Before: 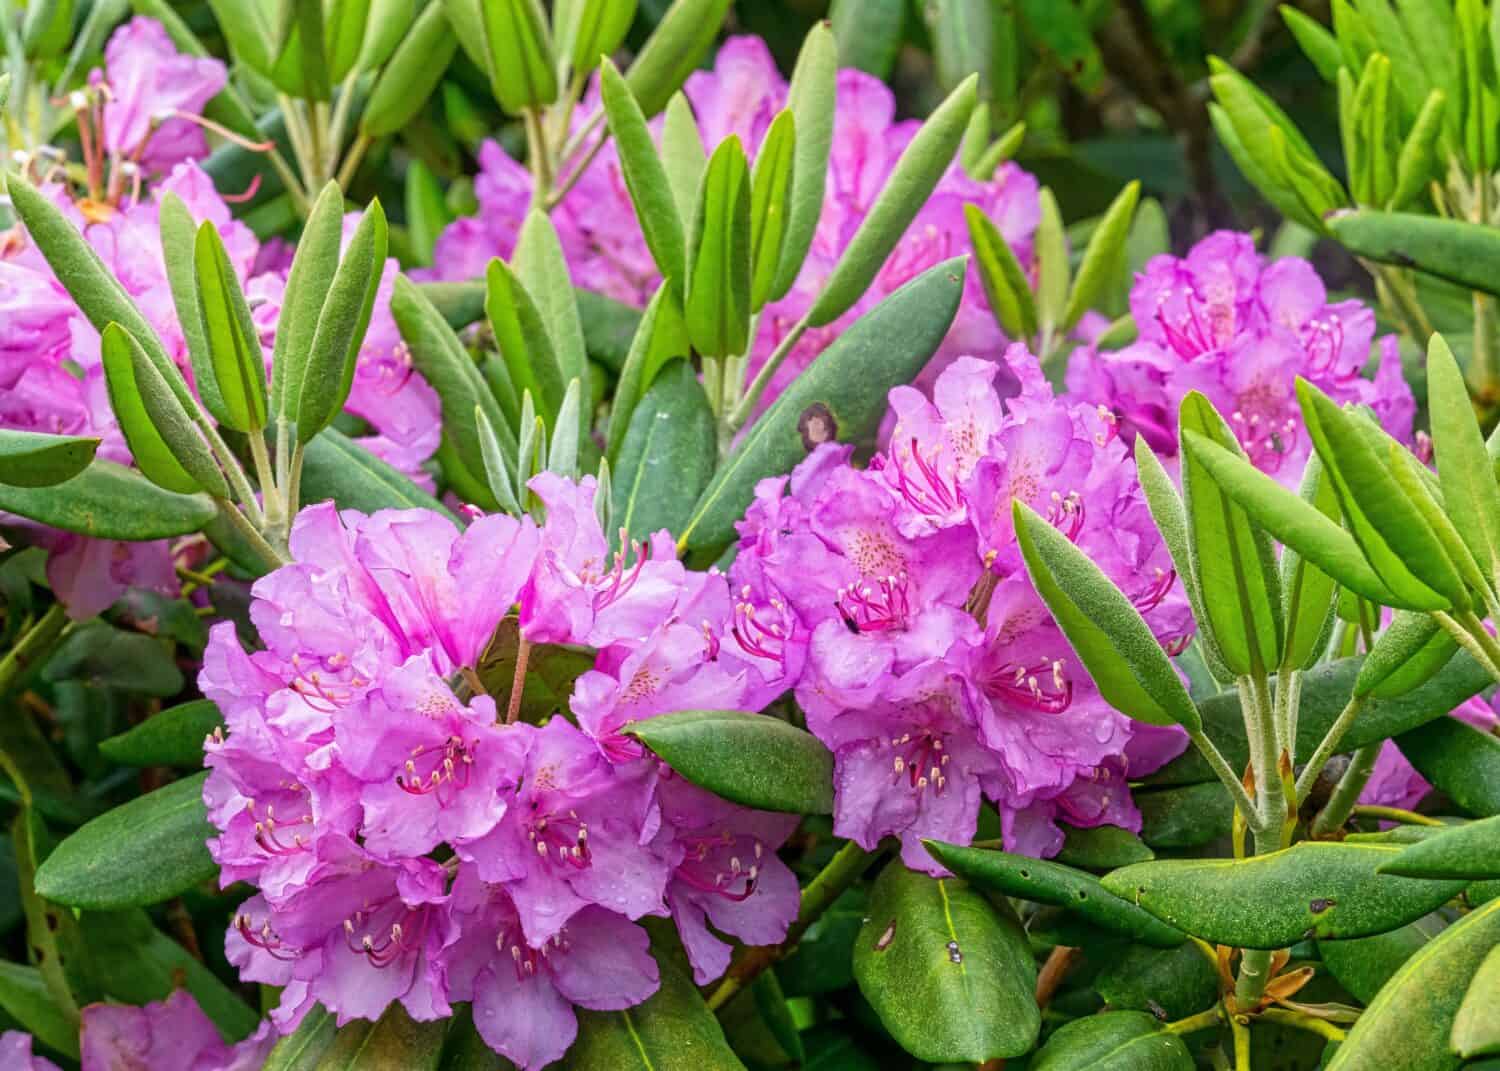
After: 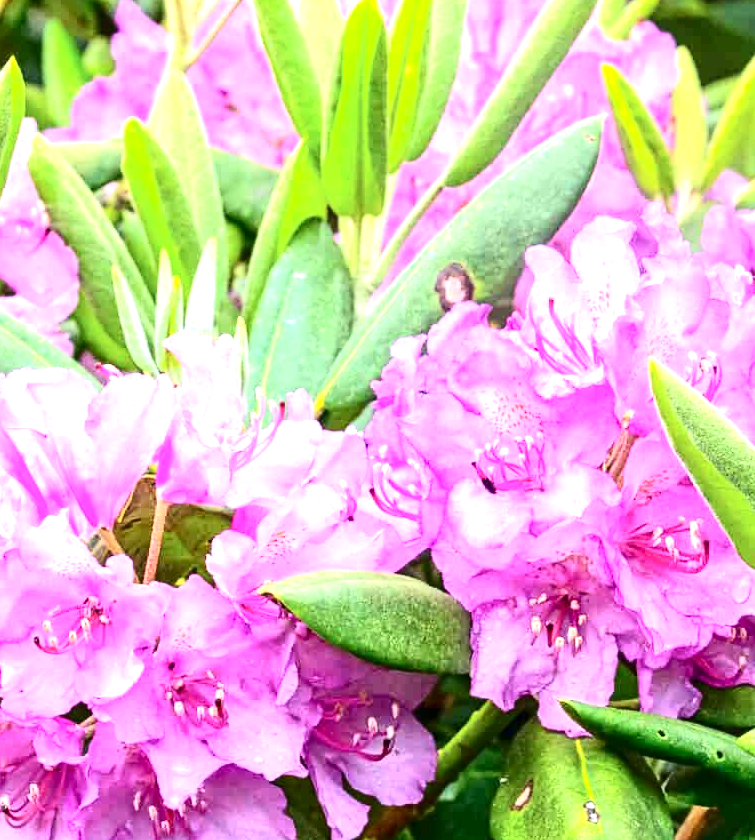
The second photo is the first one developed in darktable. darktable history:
exposure: black level correction 0, exposure 1.484 EV, compensate highlight preservation false
crop and rotate: angle 0.019°, left 24.24%, top 13.057%, right 25.392%, bottom 8.453%
contrast brightness saturation: contrast 0.272
